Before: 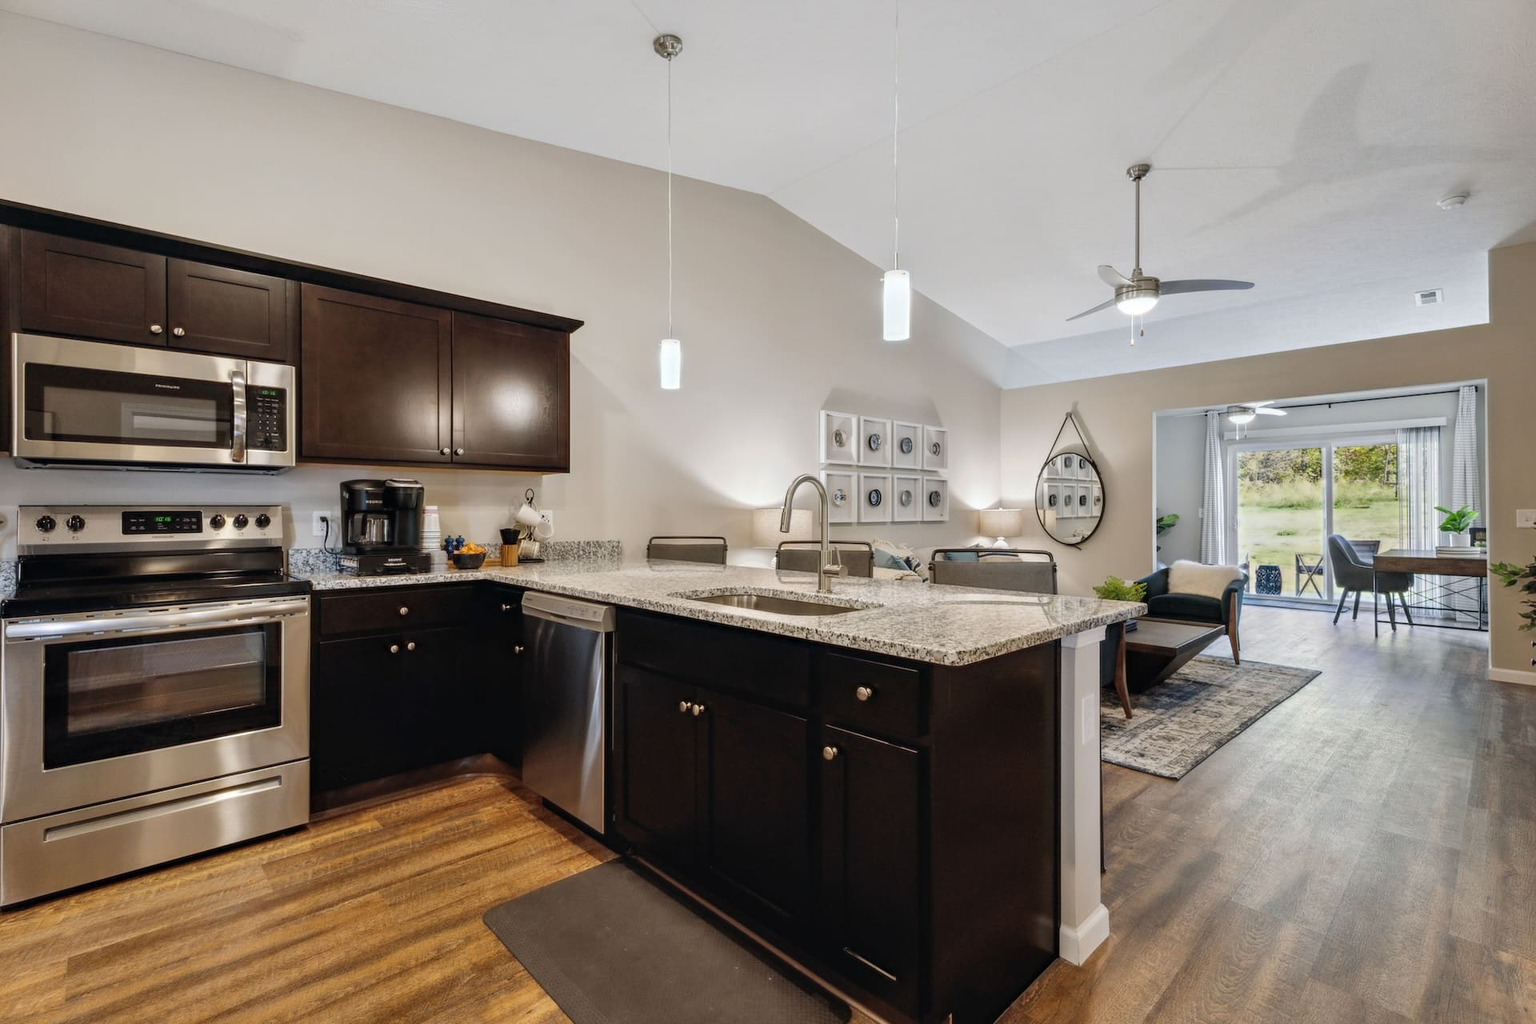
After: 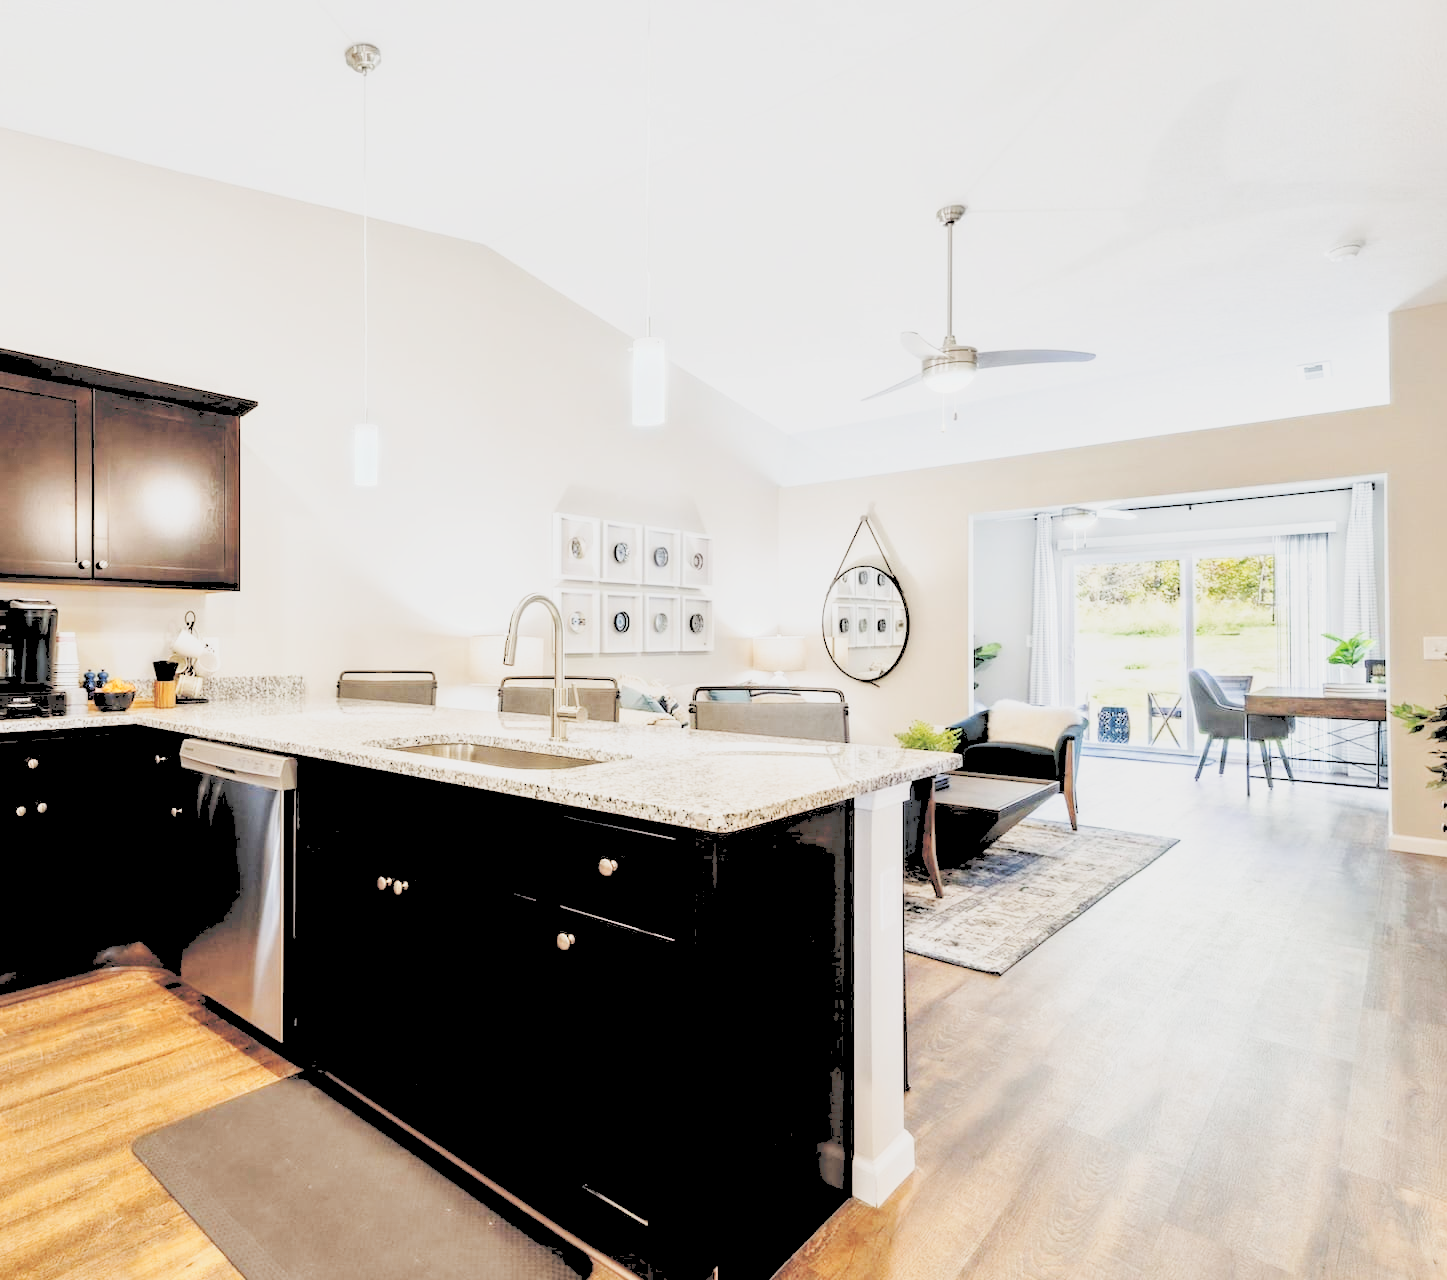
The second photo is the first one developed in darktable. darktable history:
crop and rotate: left 24.6%
rgb levels: preserve colors sum RGB, levels [[0.038, 0.433, 0.934], [0, 0.5, 1], [0, 0.5, 1]]
color balance rgb: global vibrance 6.81%, saturation formula JzAzBz (2021)
tone curve: curves: ch0 [(0, 0) (0.003, 0.202) (0.011, 0.205) (0.025, 0.222) (0.044, 0.258) (0.069, 0.298) (0.1, 0.321) (0.136, 0.333) (0.177, 0.38) (0.224, 0.439) (0.277, 0.51) (0.335, 0.594) (0.399, 0.675) (0.468, 0.743) (0.543, 0.805) (0.623, 0.861) (0.709, 0.905) (0.801, 0.931) (0.898, 0.941) (1, 1)], preserve colors none
